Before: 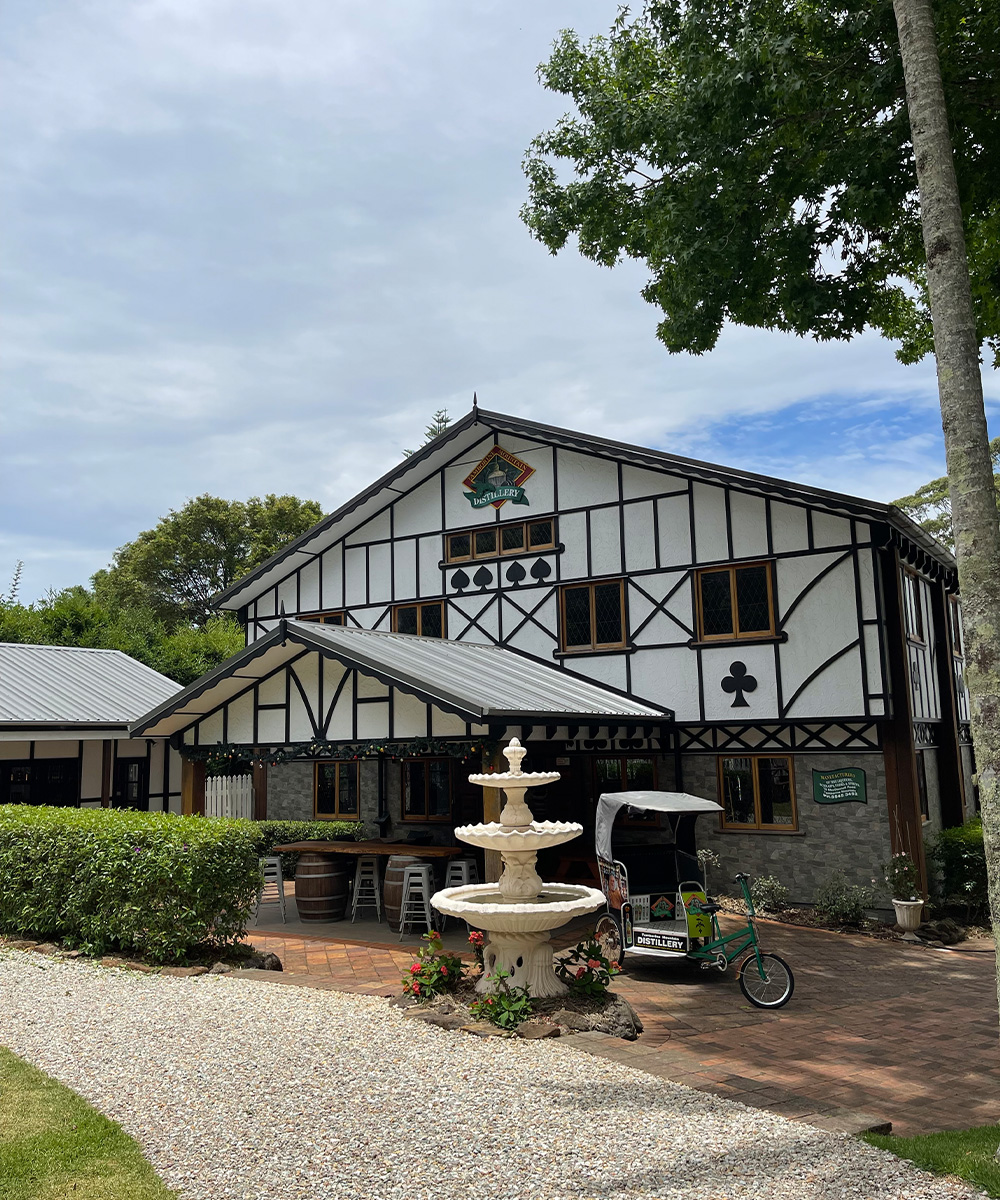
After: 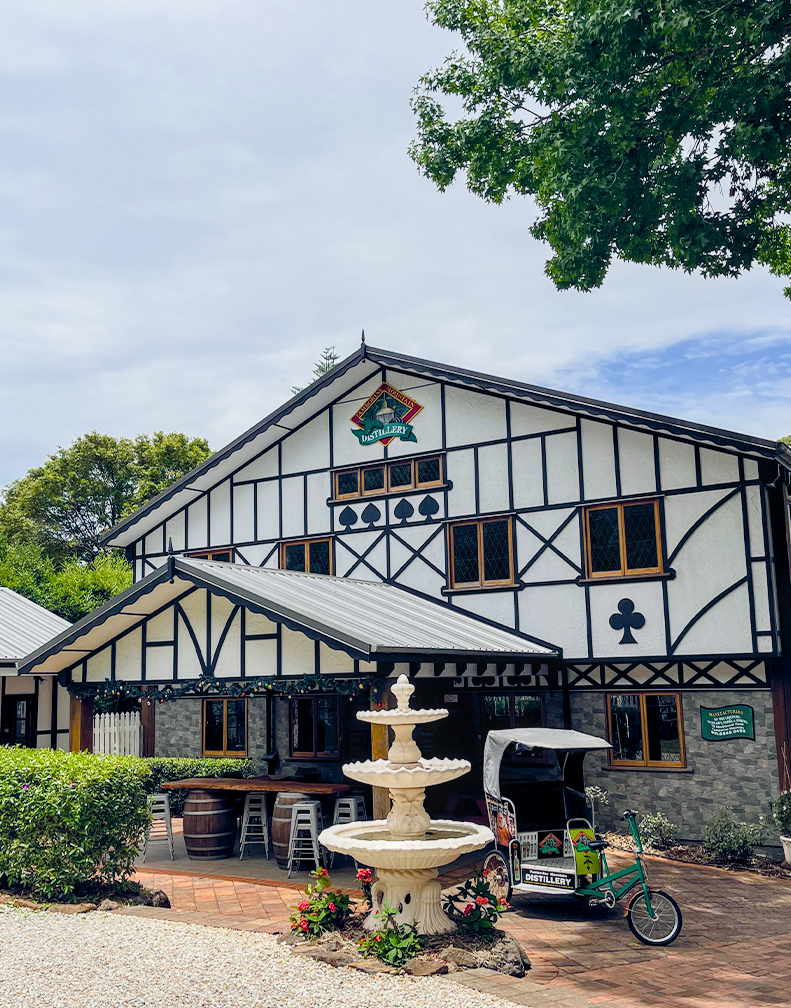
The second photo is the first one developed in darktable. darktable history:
filmic rgb: black relative exposure -7.65 EV, white relative exposure 4.56 EV, threshold 3.06 EV, hardness 3.61, enable highlight reconstruction true
color balance rgb: highlights gain › chroma 0.135%, highlights gain › hue 330.71°, global offset › luminance 0.407%, global offset › chroma 0.213%, global offset › hue 255.14°, linear chroma grading › global chroma 9.716%, perceptual saturation grading › global saturation 20%, perceptual saturation grading › highlights -24.755%, perceptual saturation grading › shadows 49.906%
local contrast: detail 130%
exposure: black level correction 0.001, exposure 1.129 EV, compensate highlight preservation false
crop: left 11.234%, top 5.29%, right 9.602%, bottom 10.627%
